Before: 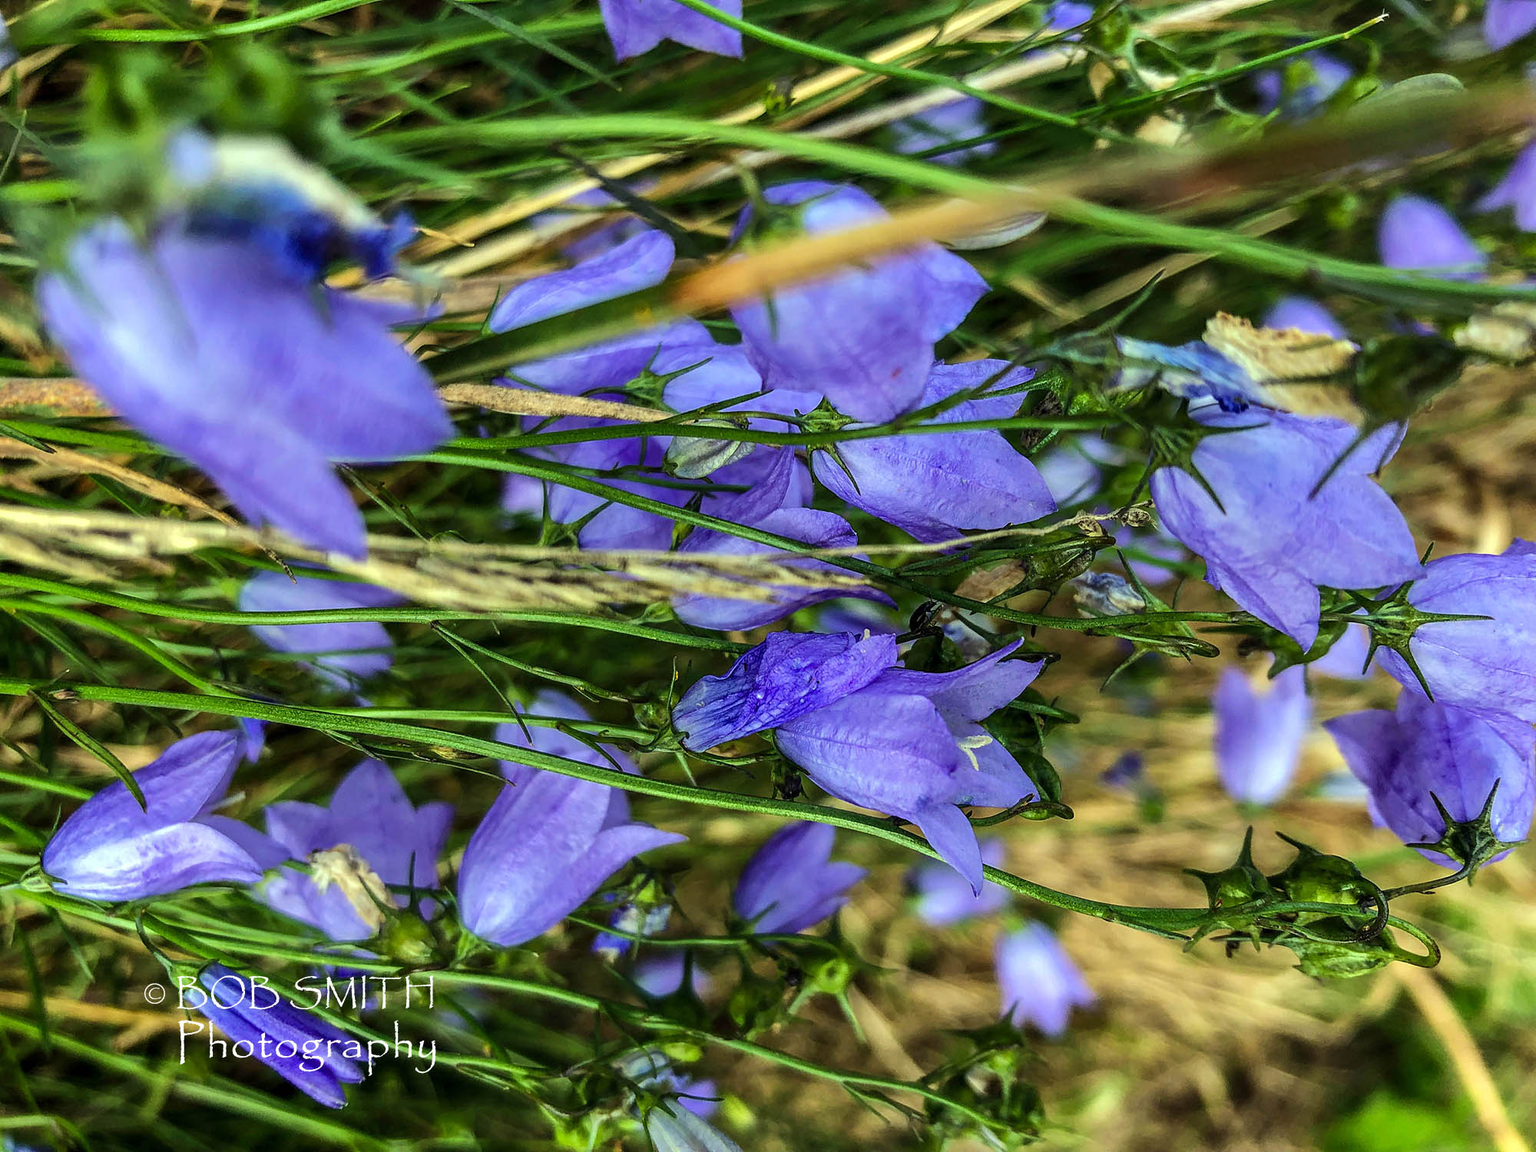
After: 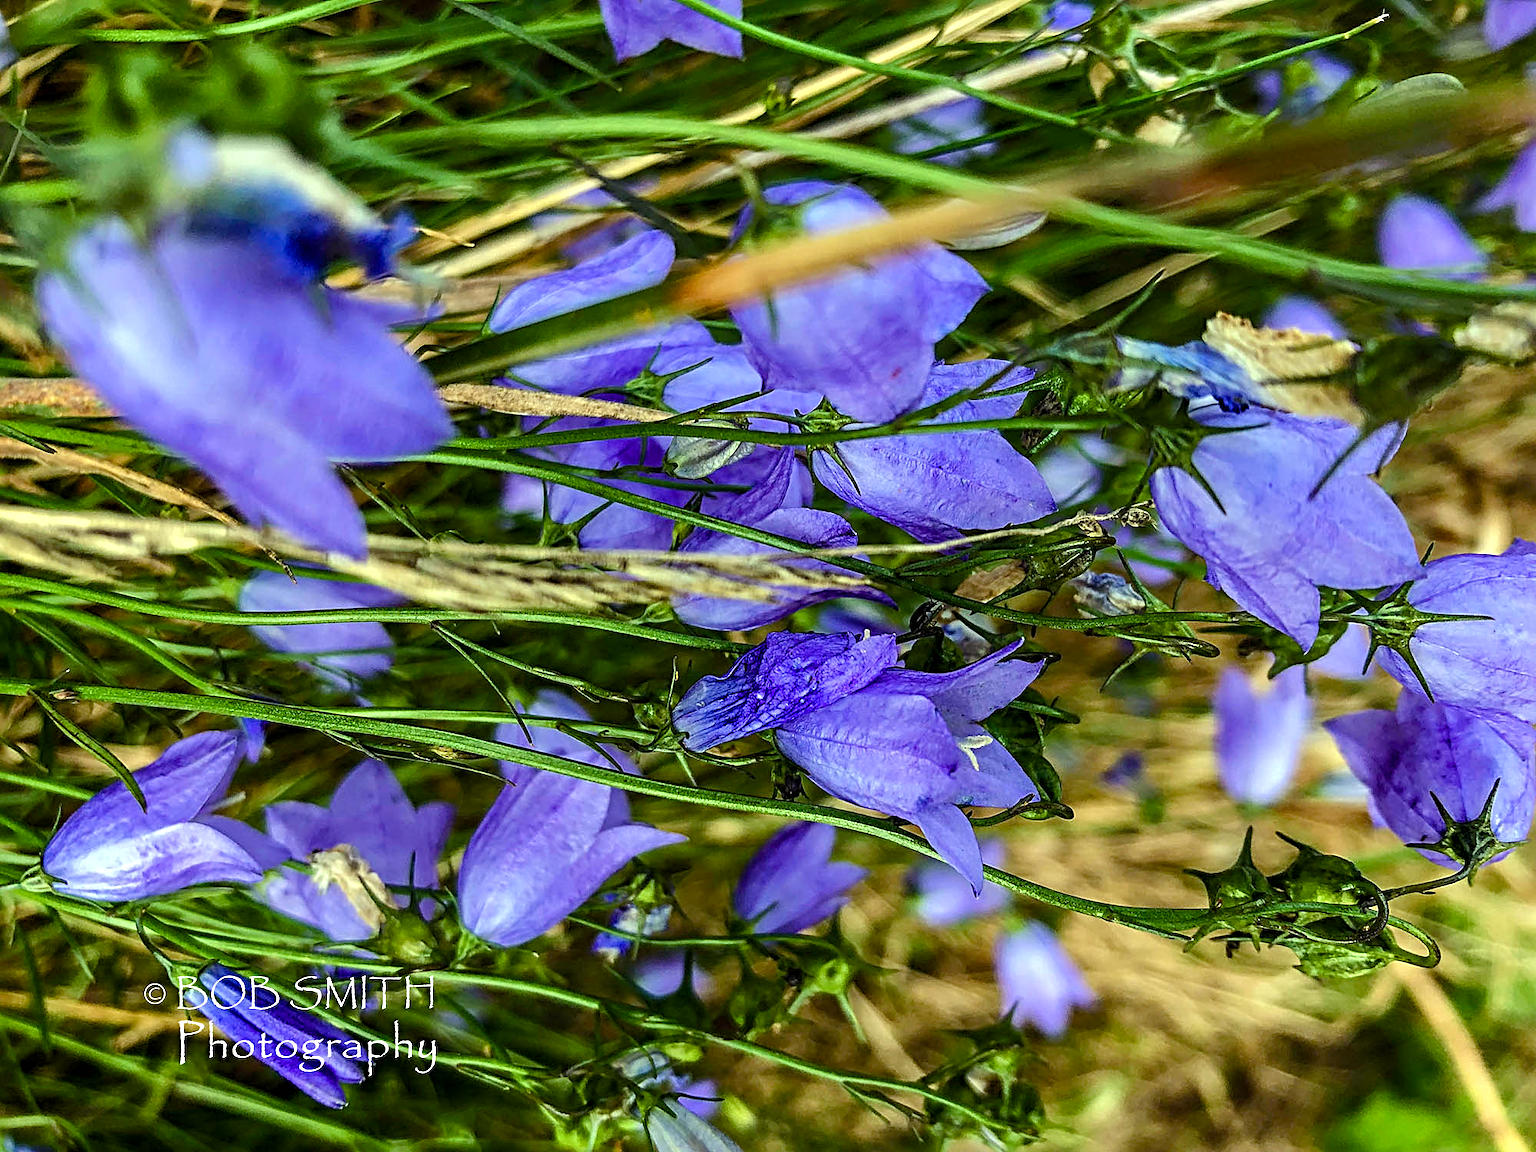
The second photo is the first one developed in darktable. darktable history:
exposure: exposure 0.086 EV, compensate highlight preservation false
color balance rgb: shadows lift › chroma 1.021%, shadows lift › hue 28.18°, perceptual saturation grading › global saturation 20%, perceptual saturation grading › highlights -25.126%, perceptual saturation grading › shadows 25.507%
sharpen: radius 3.972
